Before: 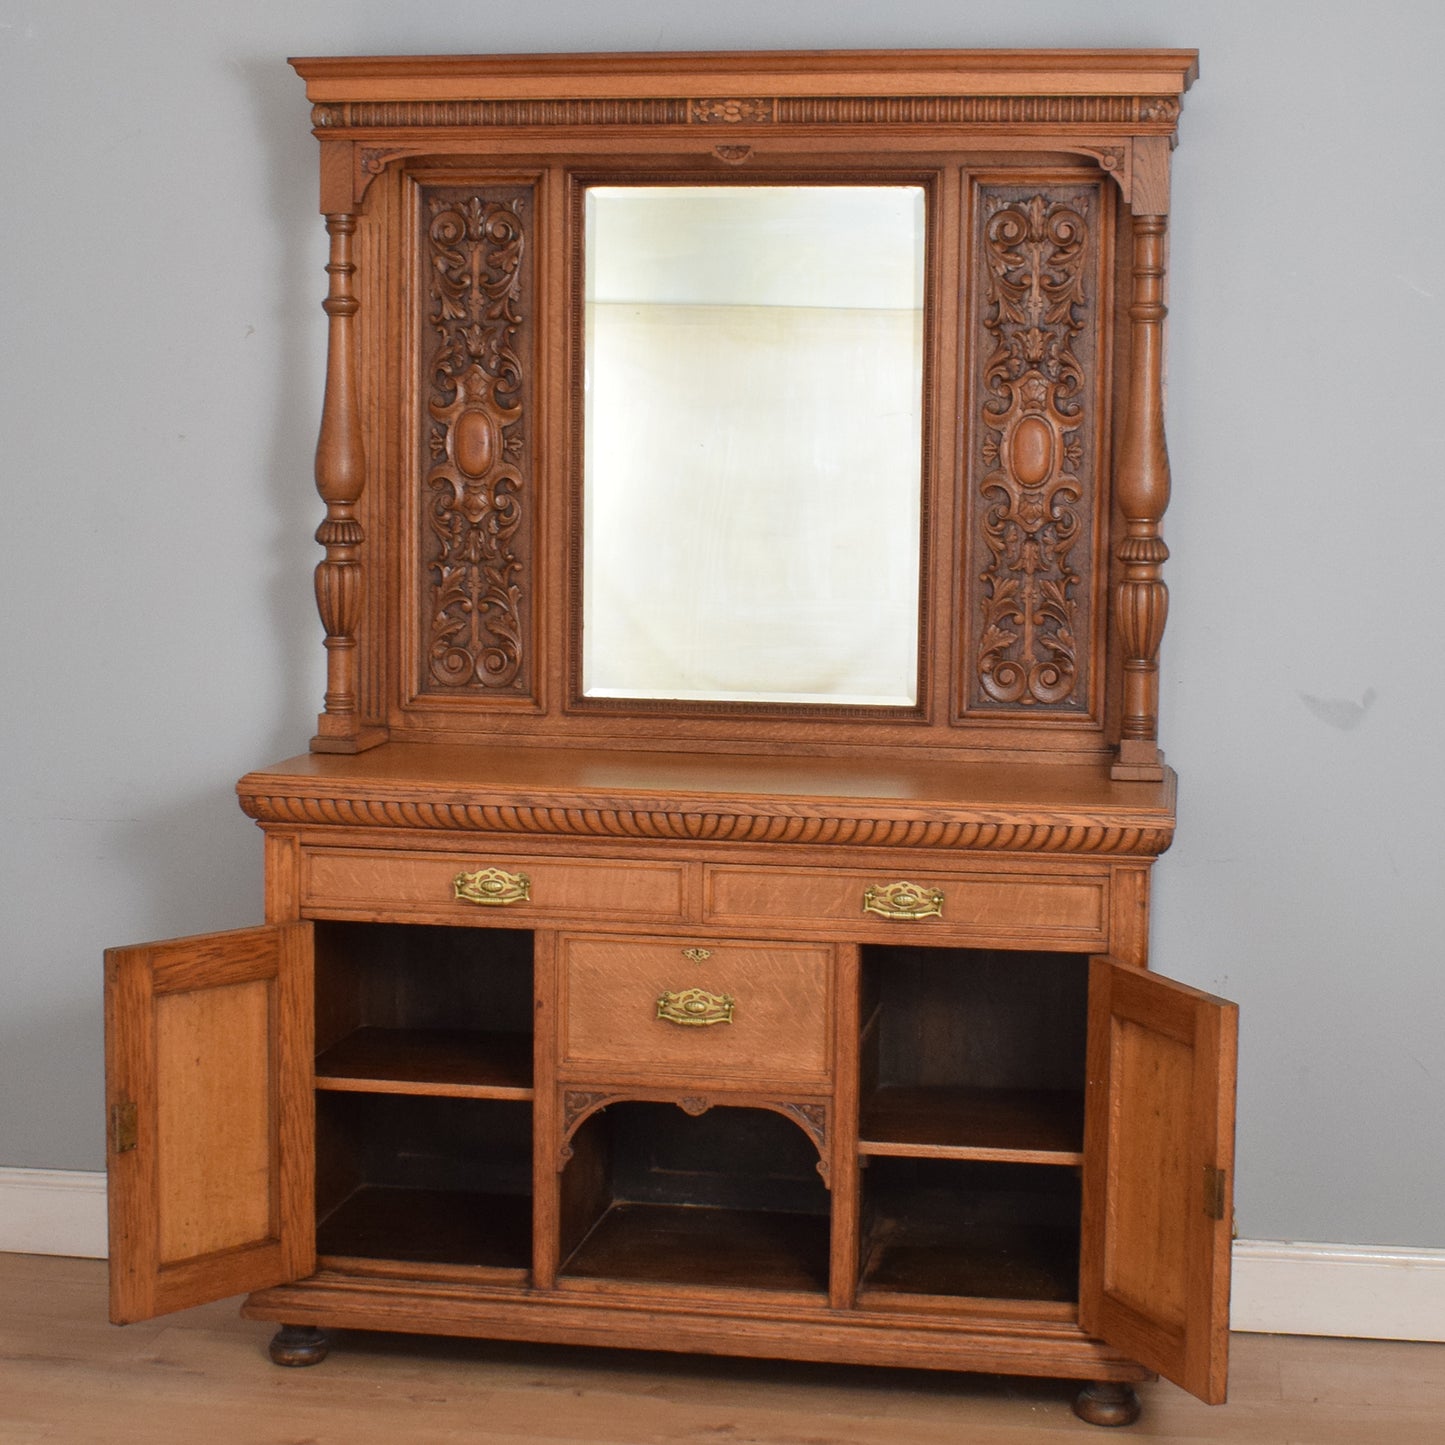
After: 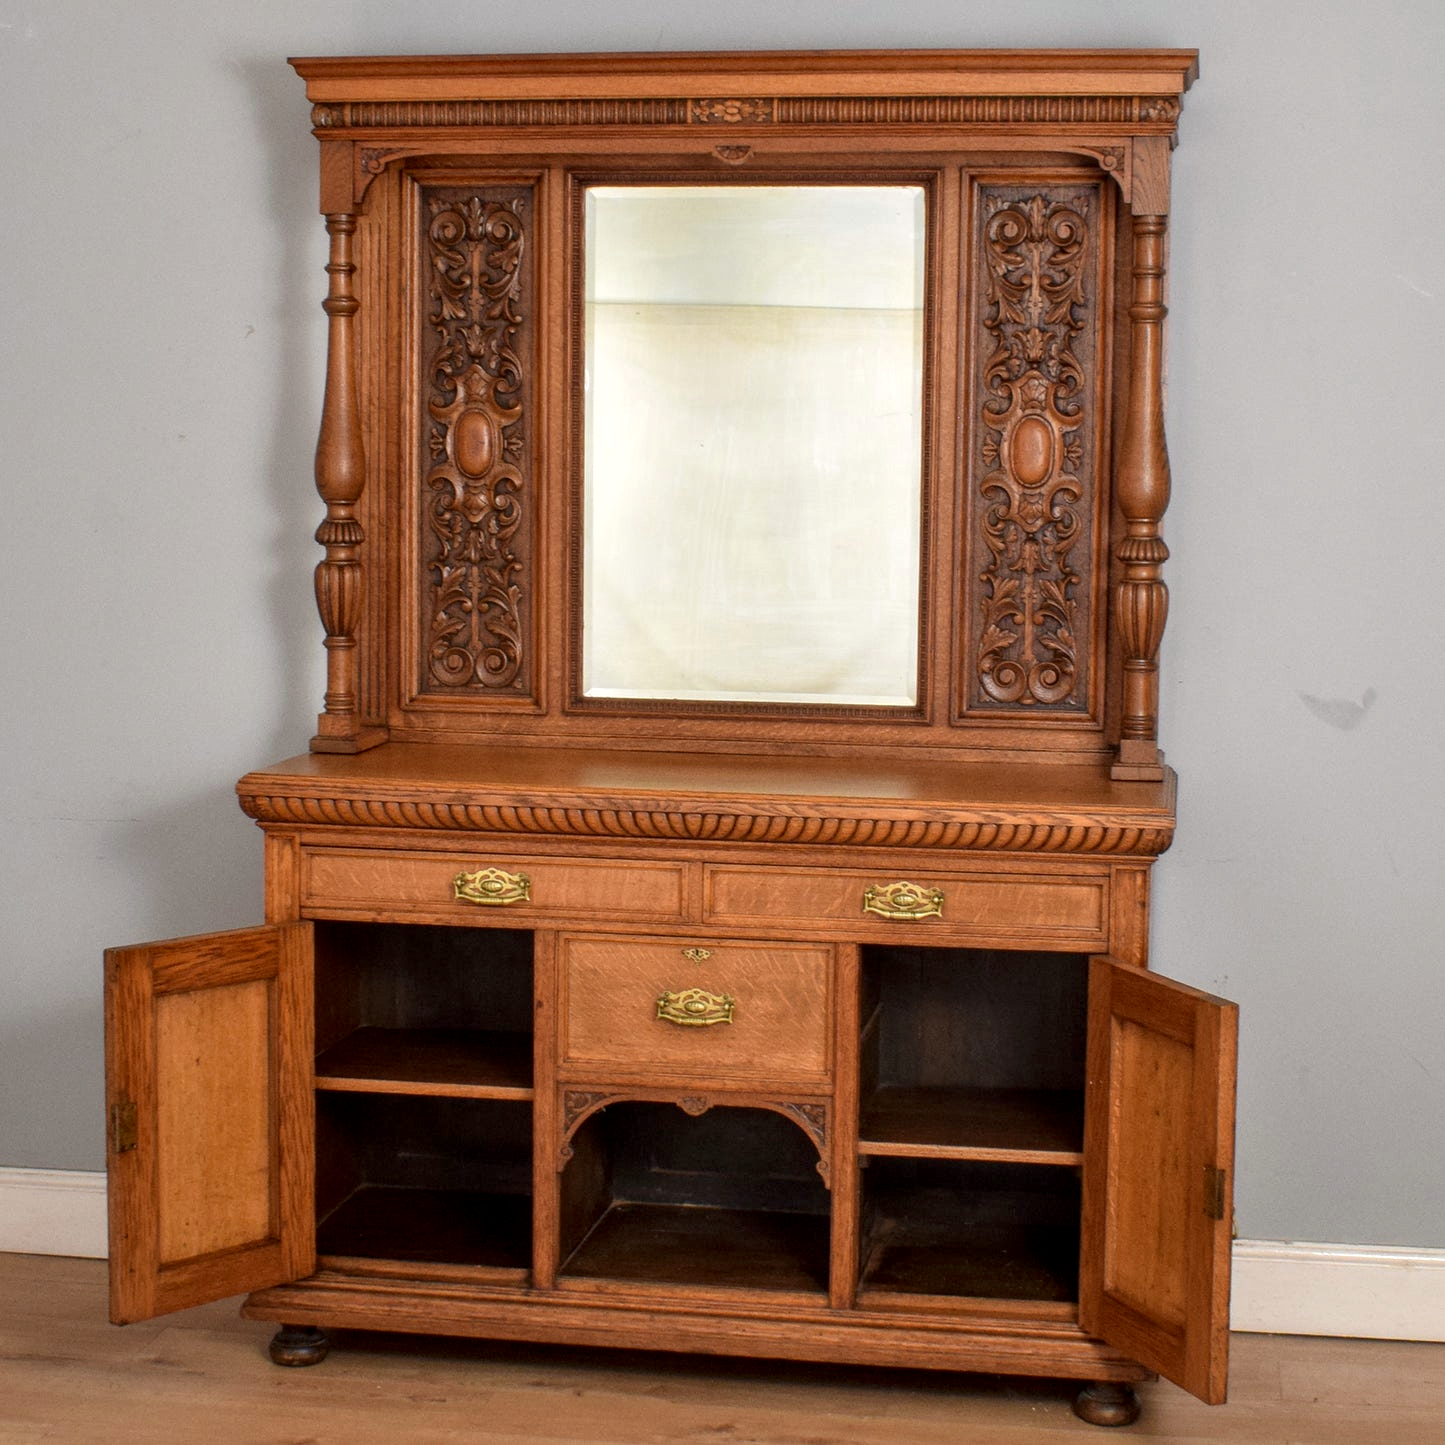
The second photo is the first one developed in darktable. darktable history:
color correction: highlights a* 0.816, highlights b* 2.78, saturation 1.1
local contrast: highlights 61%, detail 143%, midtone range 0.428
